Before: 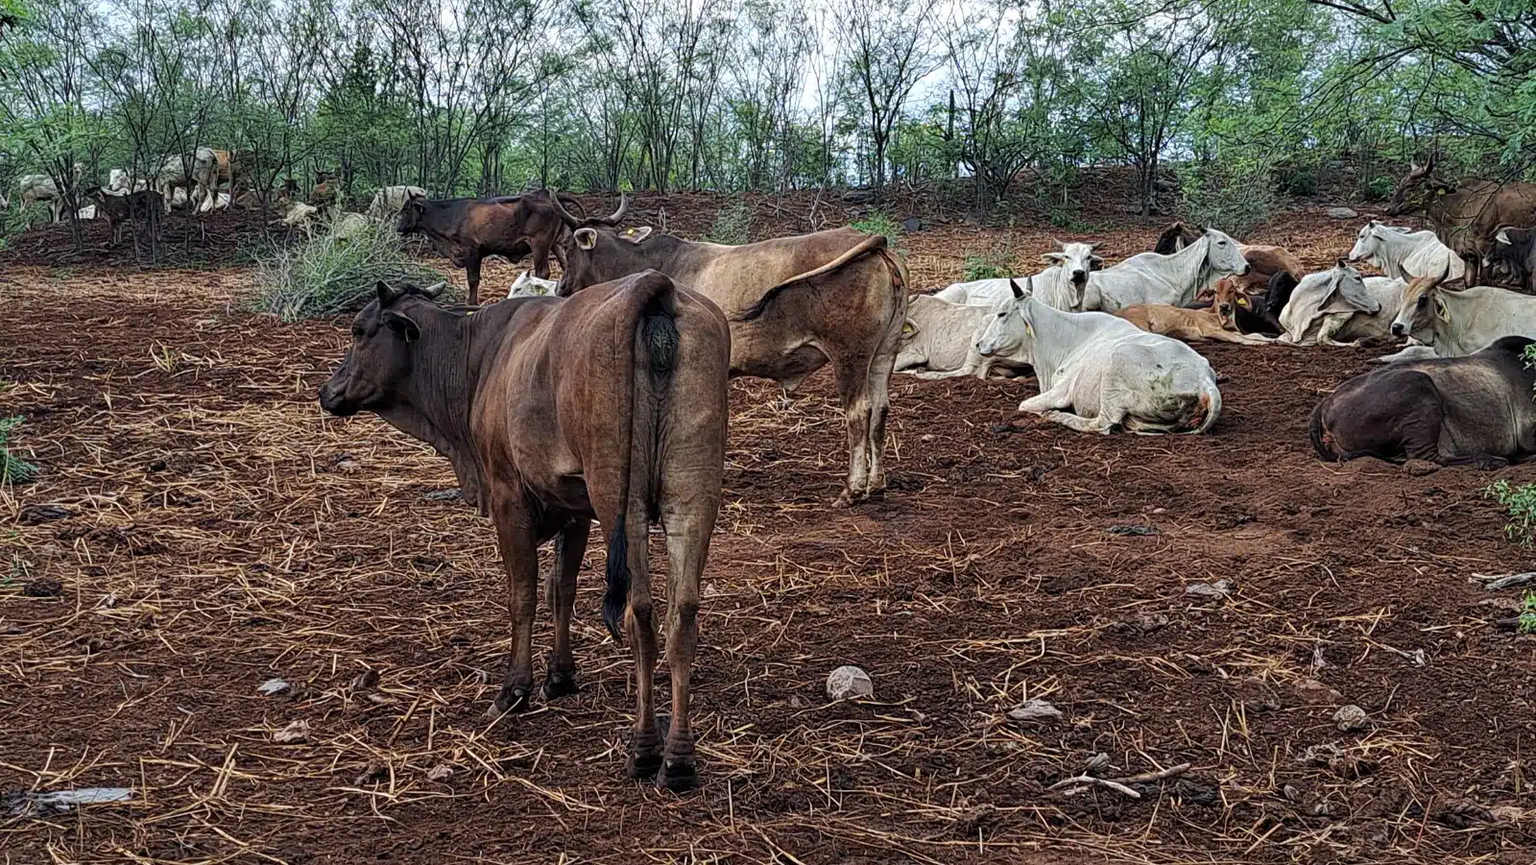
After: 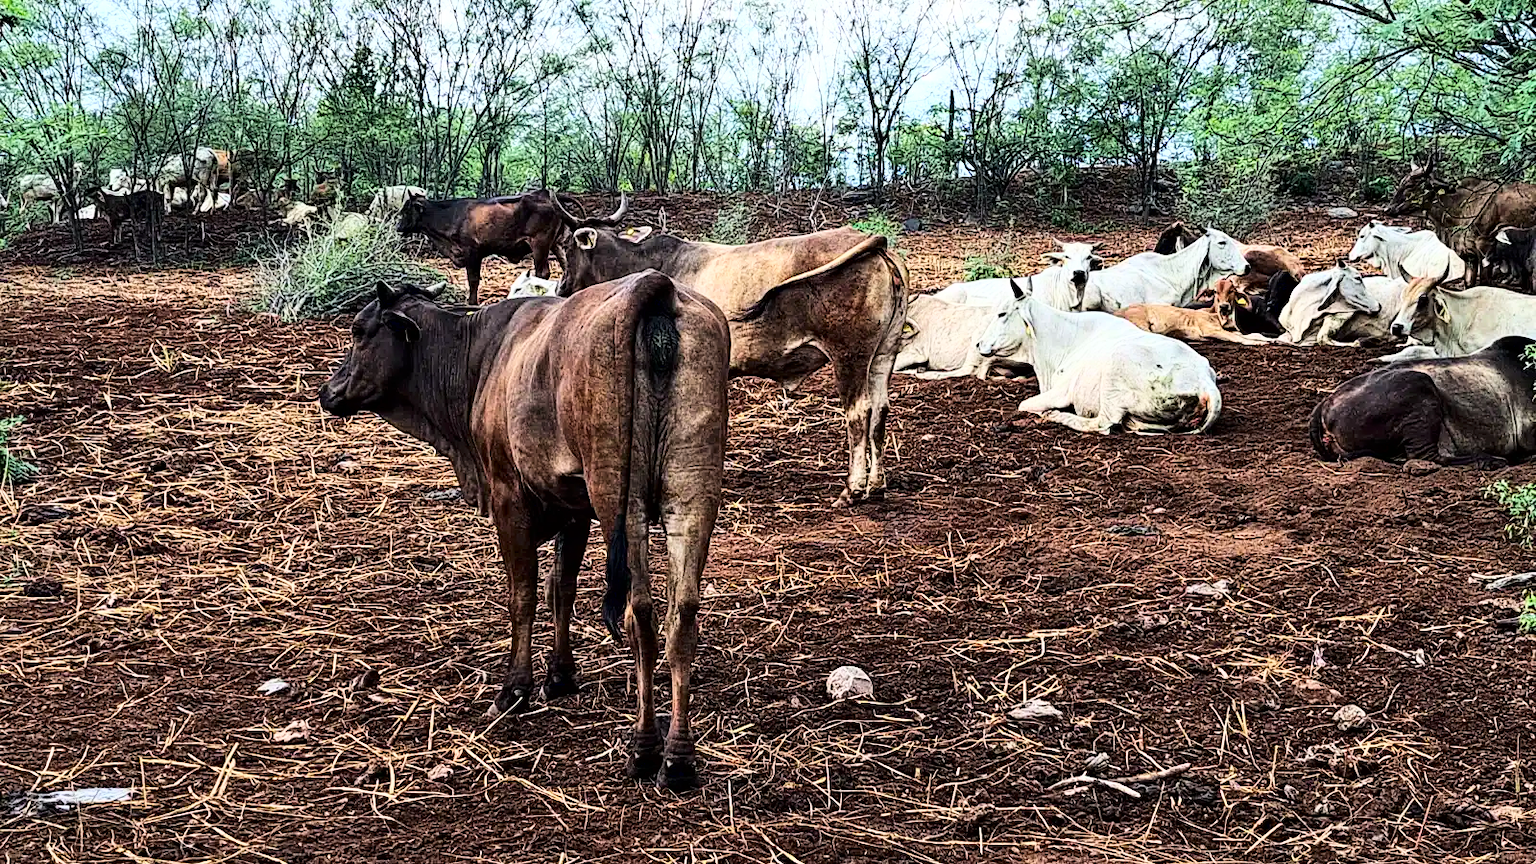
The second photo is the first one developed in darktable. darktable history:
contrast brightness saturation: contrast 0.069, brightness -0.125, saturation 0.062
base curve: curves: ch0 [(0, 0) (0.007, 0.004) (0.027, 0.03) (0.046, 0.07) (0.207, 0.54) (0.442, 0.872) (0.673, 0.972) (1, 1)]
